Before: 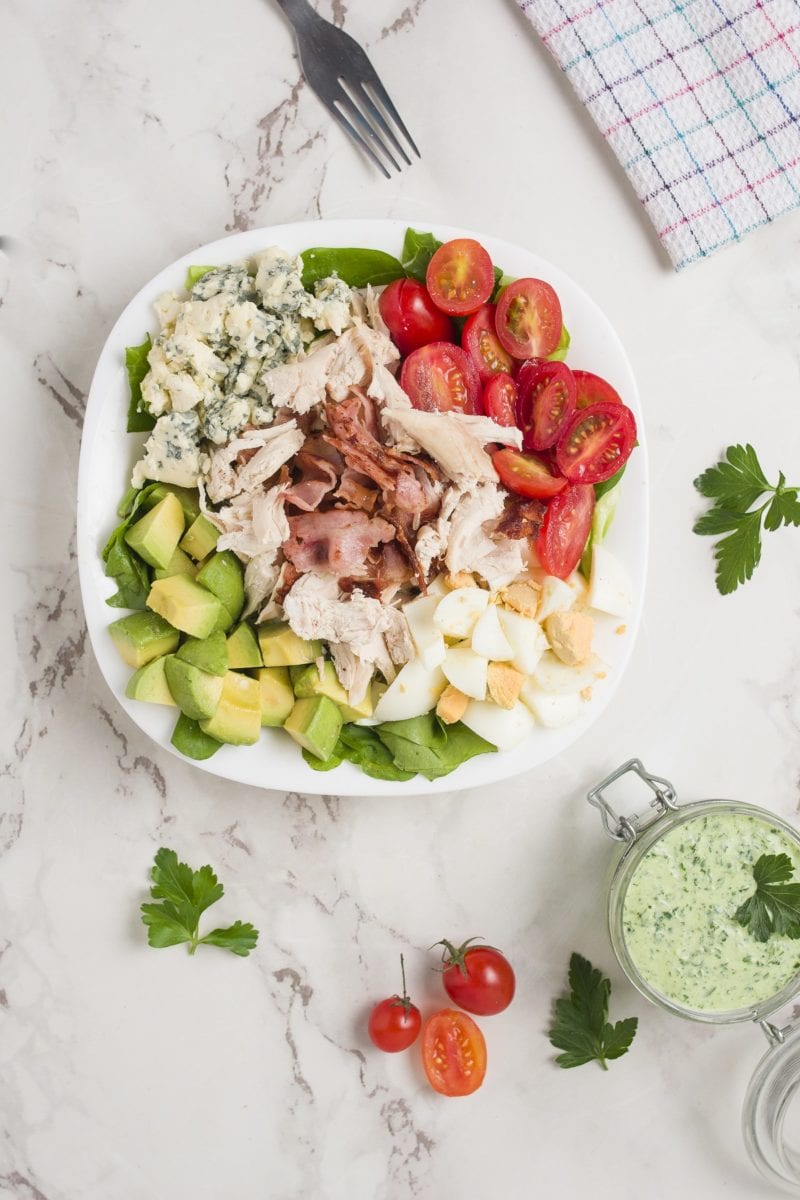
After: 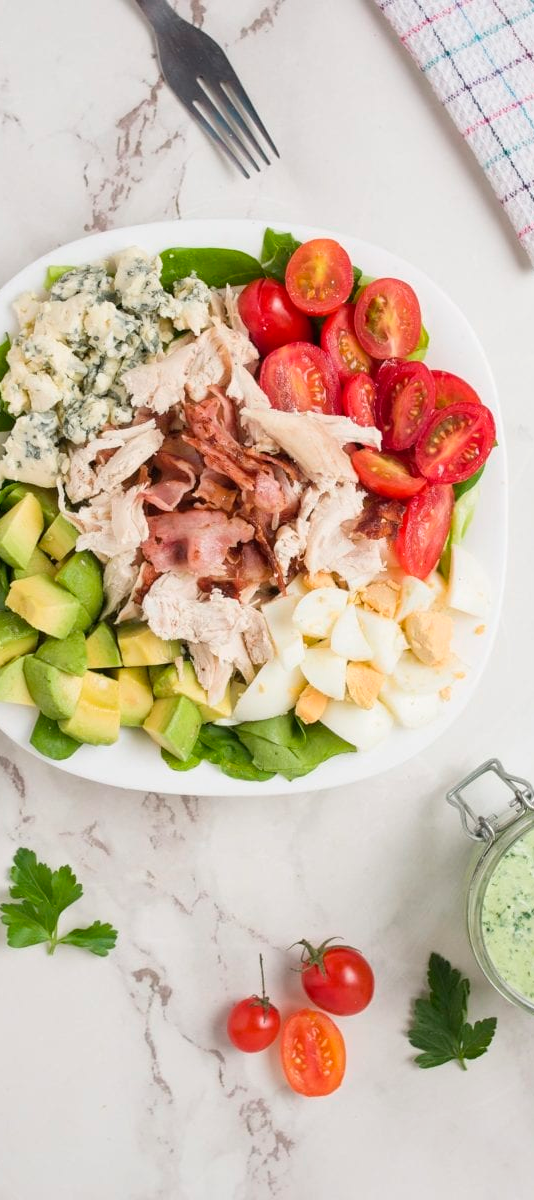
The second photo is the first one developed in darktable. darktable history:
crop and rotate: left 17.732%, right 15.423%
tone equalizer: on, module defaults
